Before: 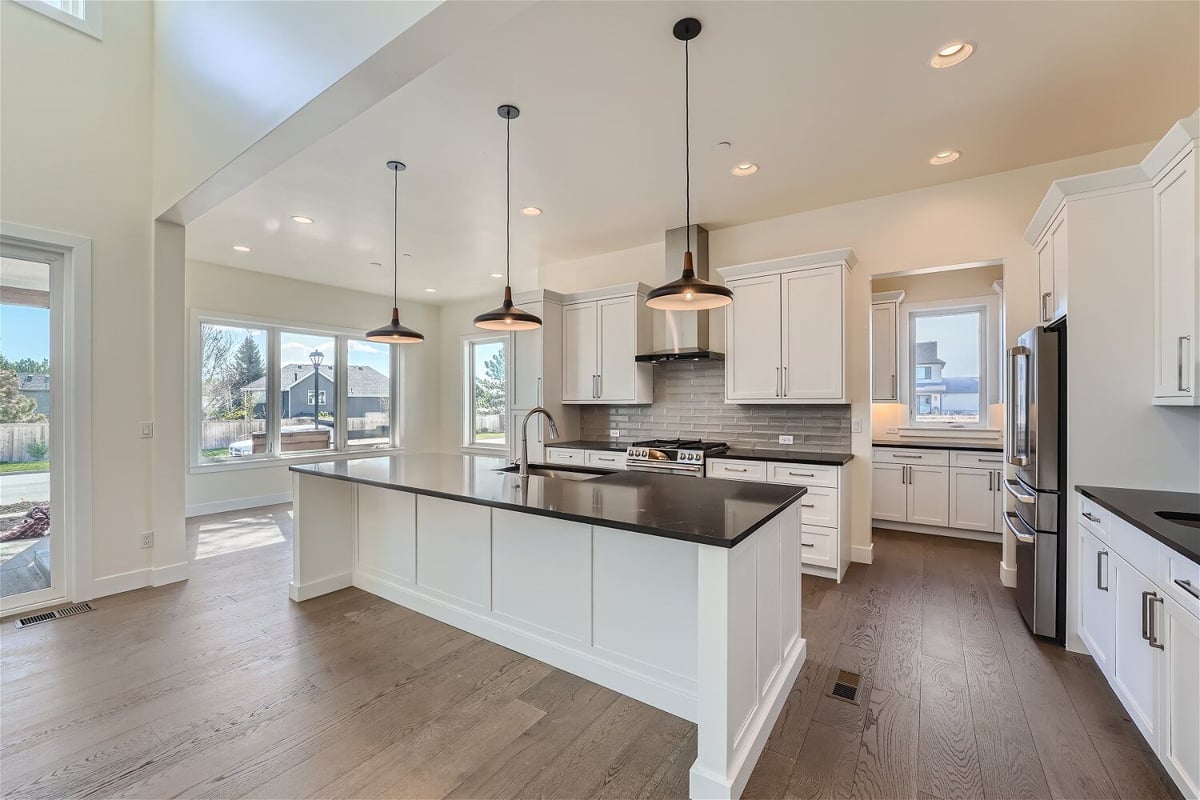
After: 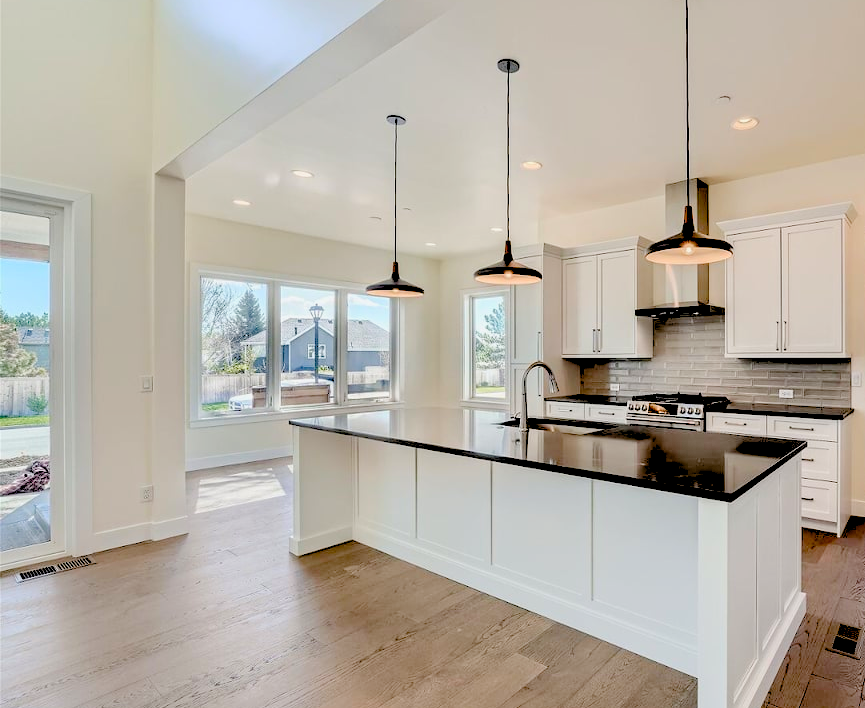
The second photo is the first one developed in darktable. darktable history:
levels: levels [0.093, 0.434, 0.988]
exposure: black level correction 0.045, exposure -0.23 EV, compensate exposure bias true, compensate highlight preservation false
crop: top 5.812%, right 27.841%, bottom 5.644%
